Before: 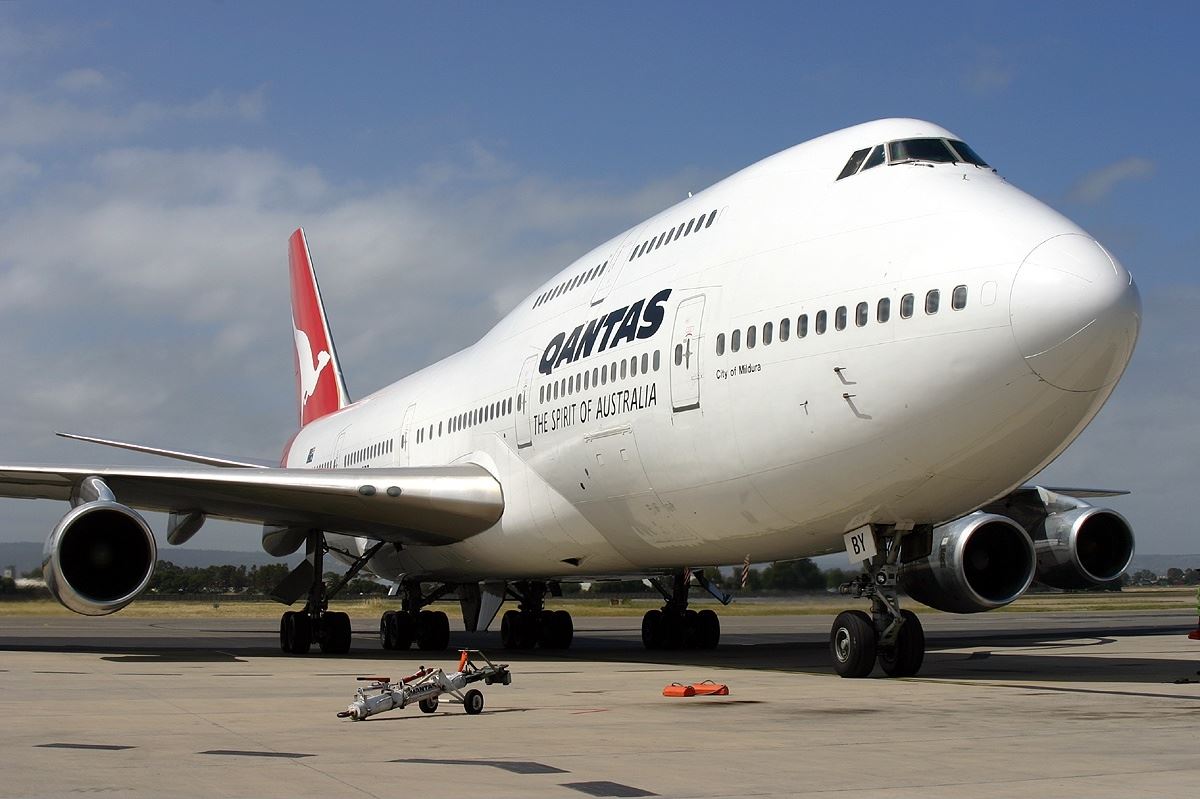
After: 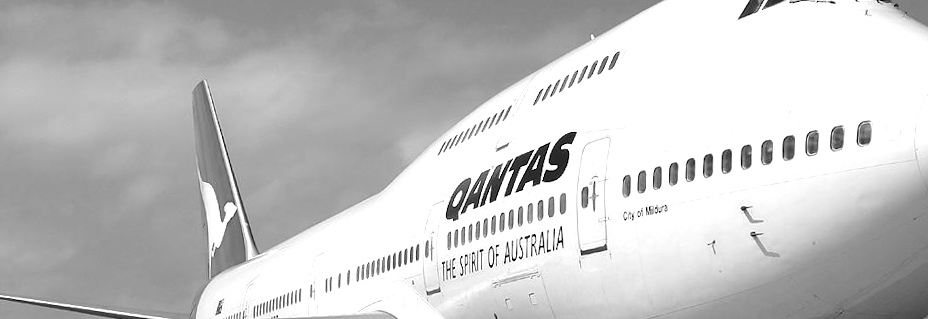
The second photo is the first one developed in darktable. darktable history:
monochrome: on, module defaults
rotate and perspective: rotation -1.42°, crop left 0.016, crop right 0.984, crop top 0.035, crop bottom 0.965
crop: left 7.036%, top 18.398%, right 14.379%, bottom 40.043%
tone equalizer: -8 EV -0.417 EV, -7 EV -0.389 EV, -6 EV -0.333 EV, -5 EV -0.222 EV, -3 EV 0.222 EV, -2 EV 0.333 EV, -1 EV 0.389 EV, +0 EV 0.417 EV, edges refinement/feathering 500, mask exposure compensation -1.25 EV, preserve details no
